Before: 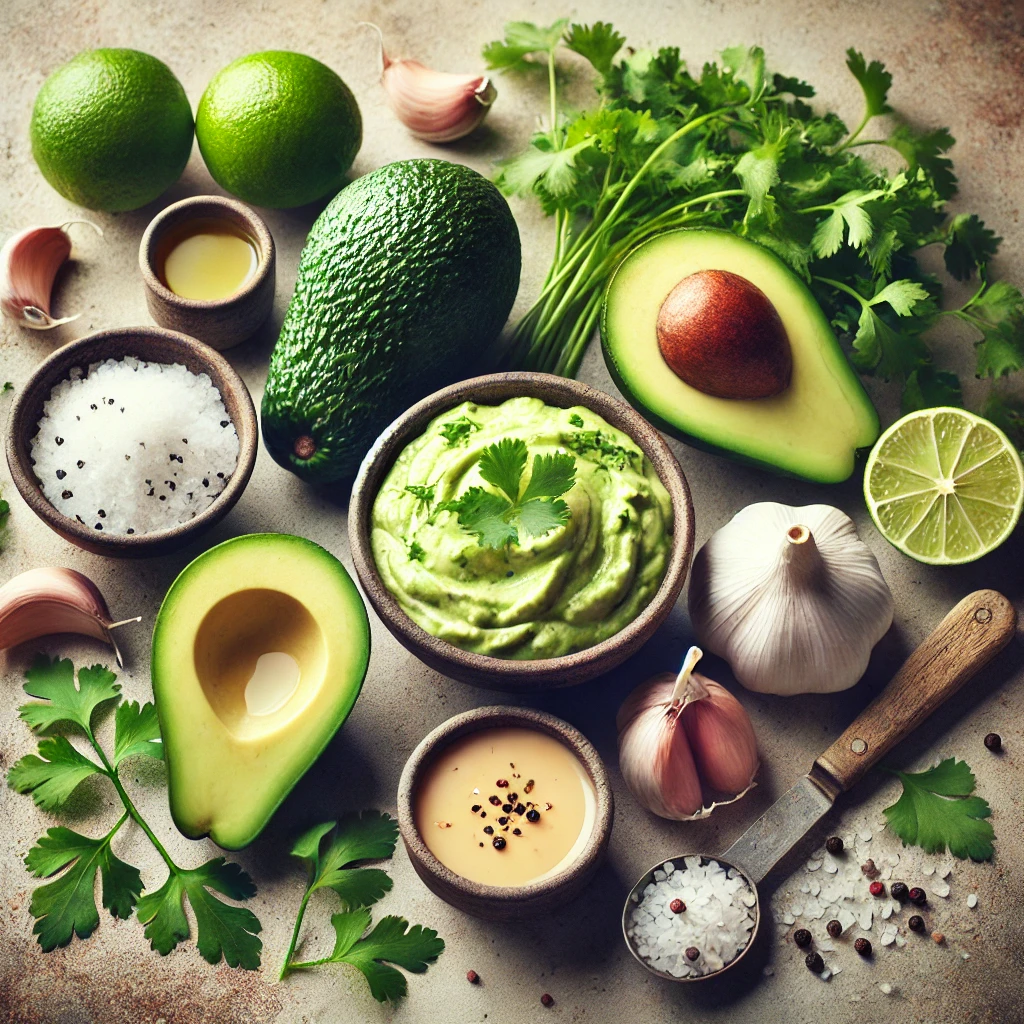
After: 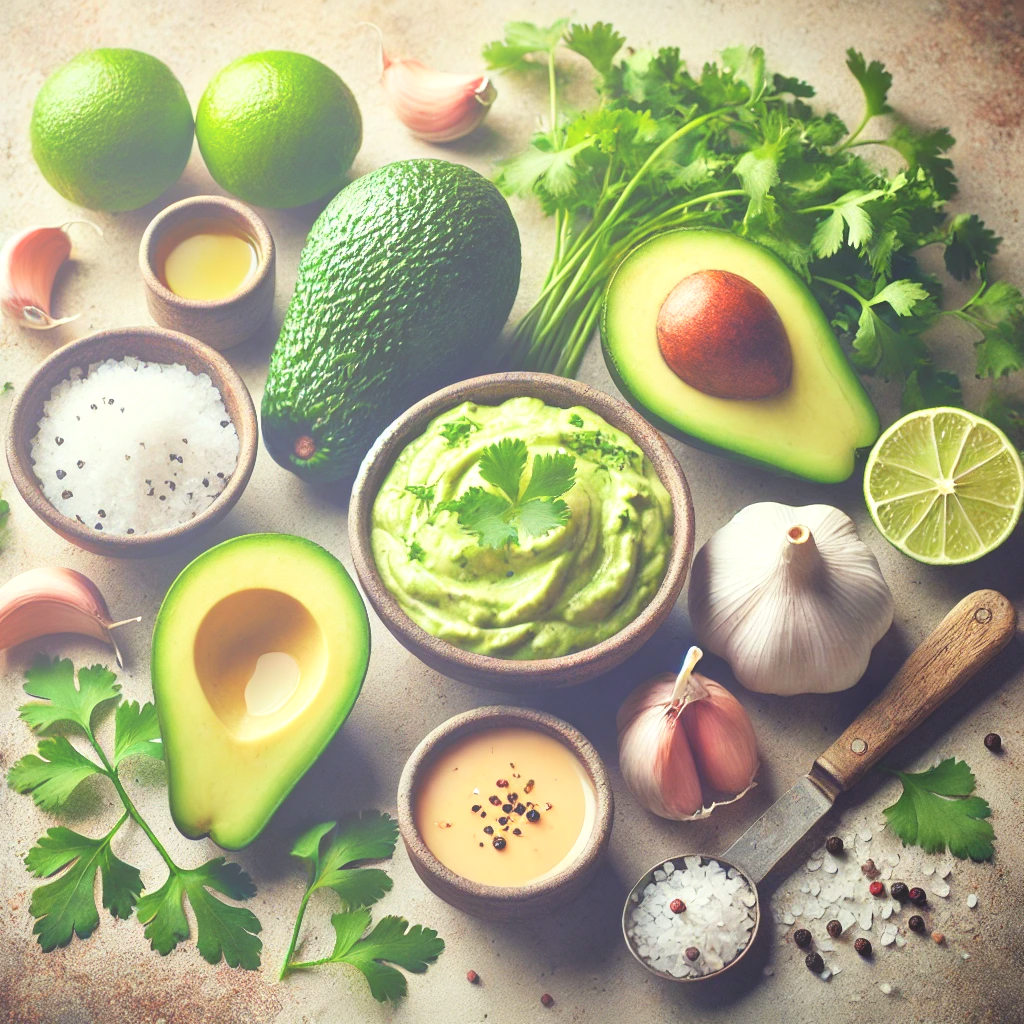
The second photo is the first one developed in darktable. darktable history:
bloom: size 38%, threshold 95%, strength 30%
exposure: black level correction -0.001, exposure 0.08 EV, compensate highlight preservation false
